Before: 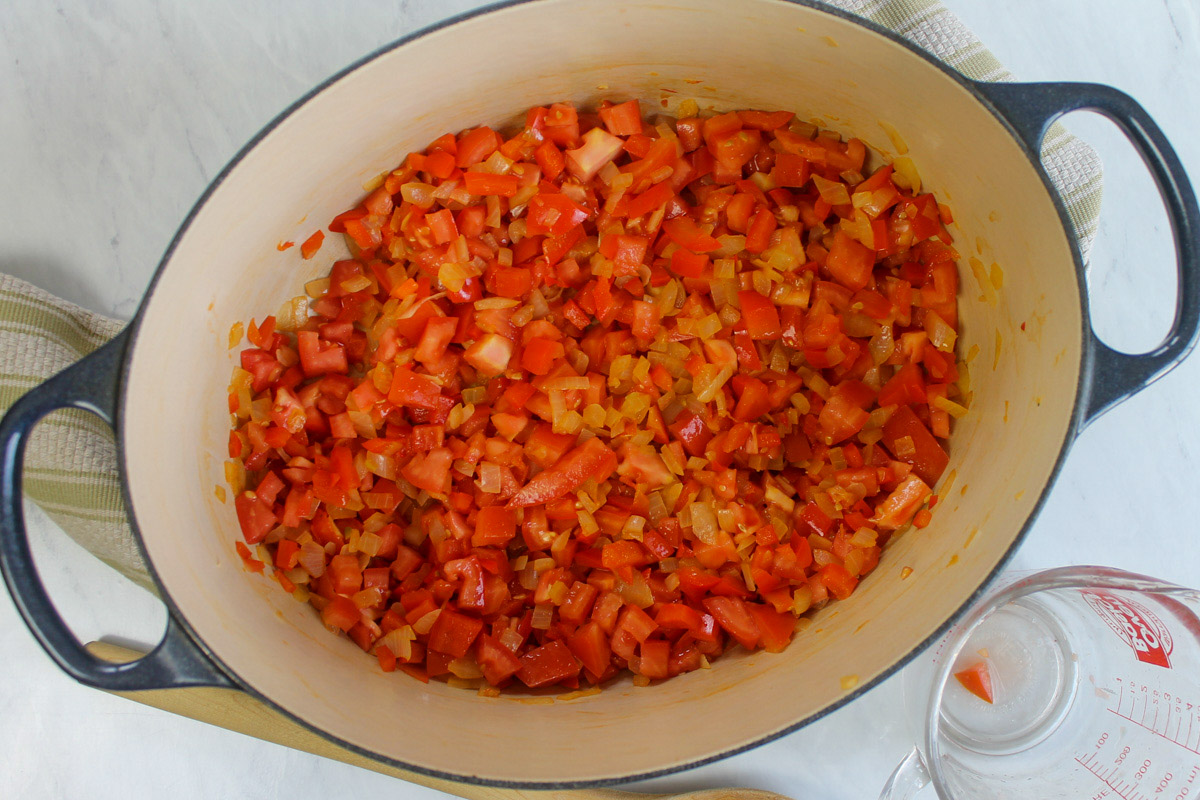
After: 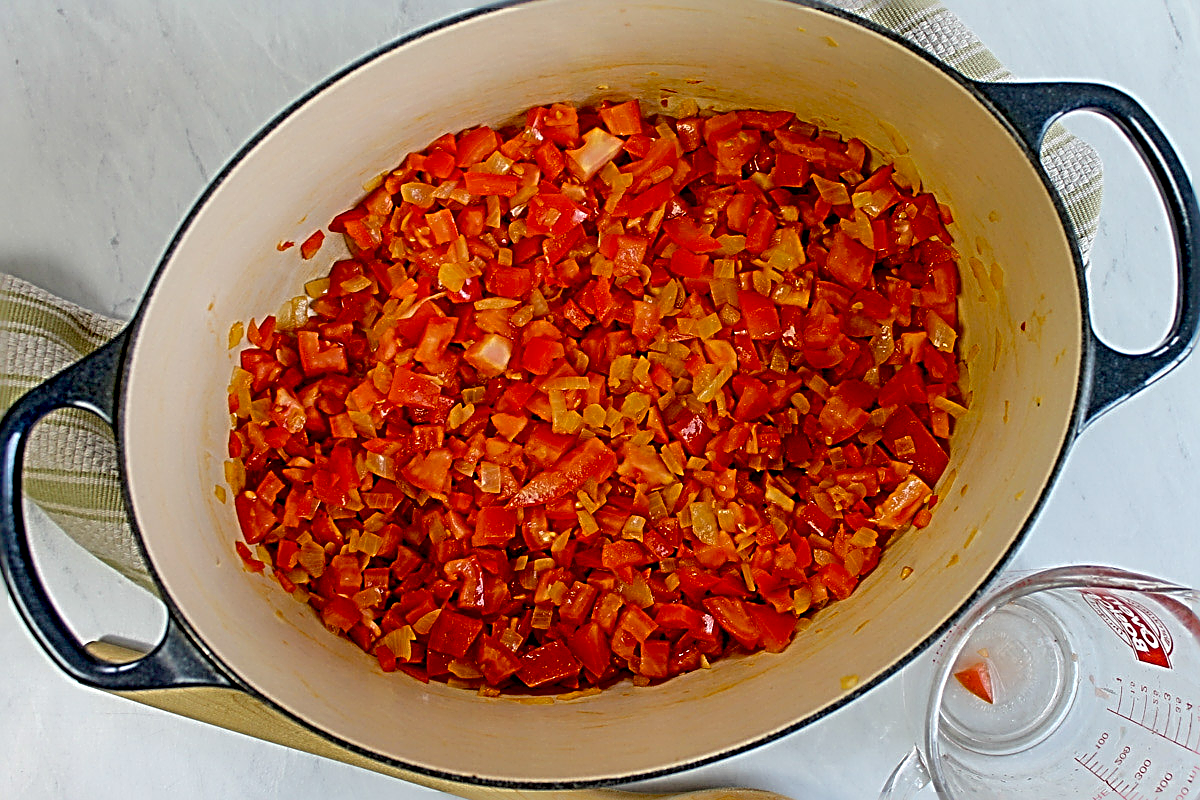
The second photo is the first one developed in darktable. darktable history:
exposure: black level correction 0.029, exposure -0.073 EV, compensate exposure bias true, compensate highlight preservation false
sharpen: radius 3.145, amount 1.745
